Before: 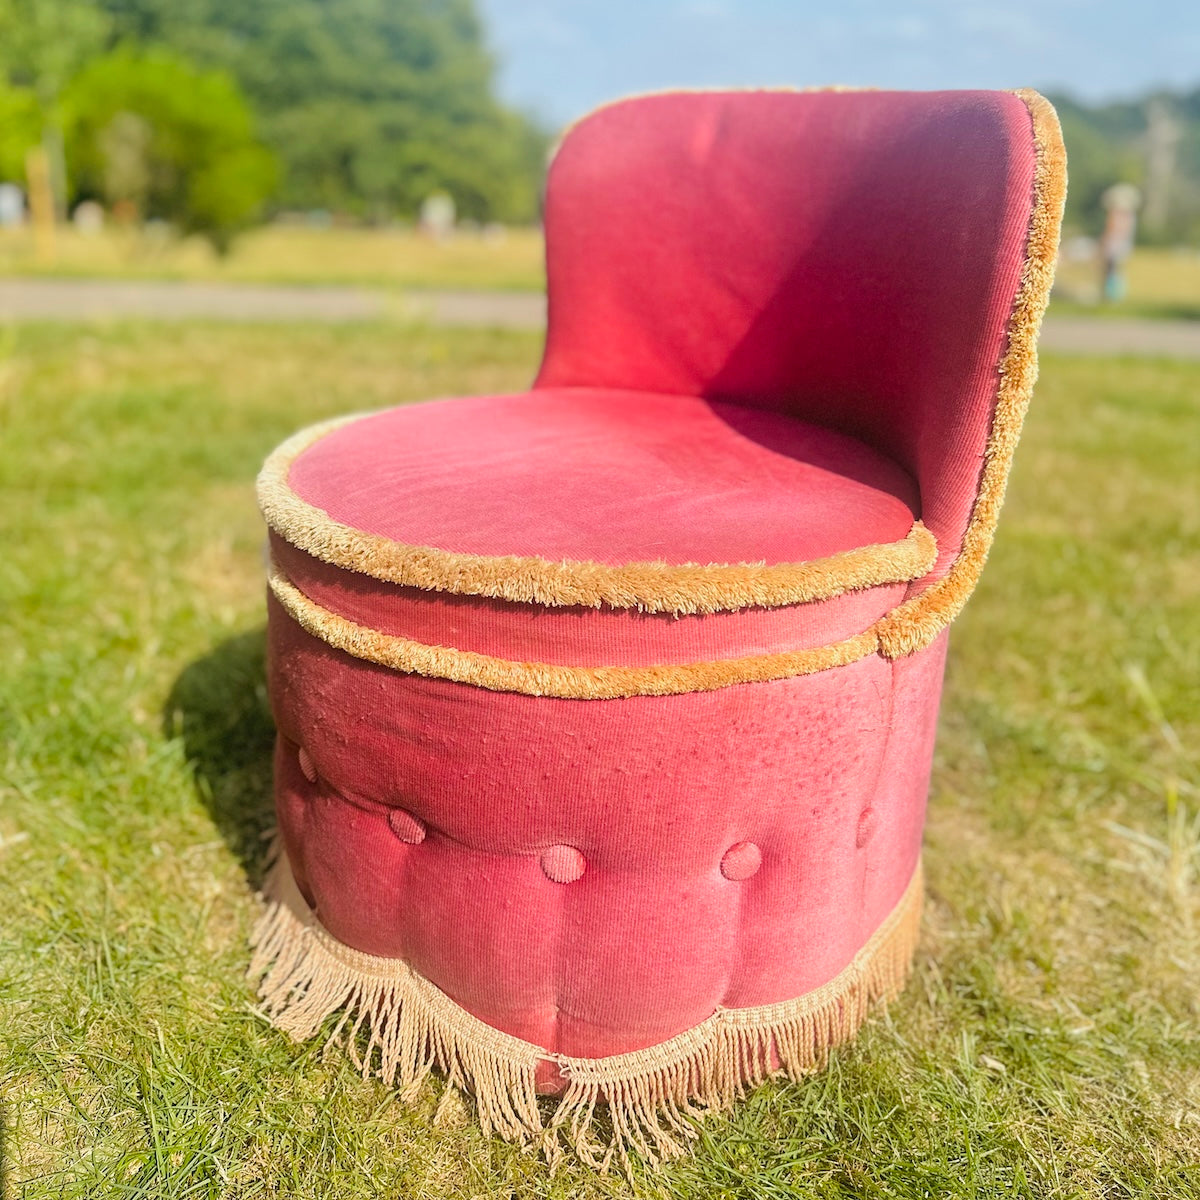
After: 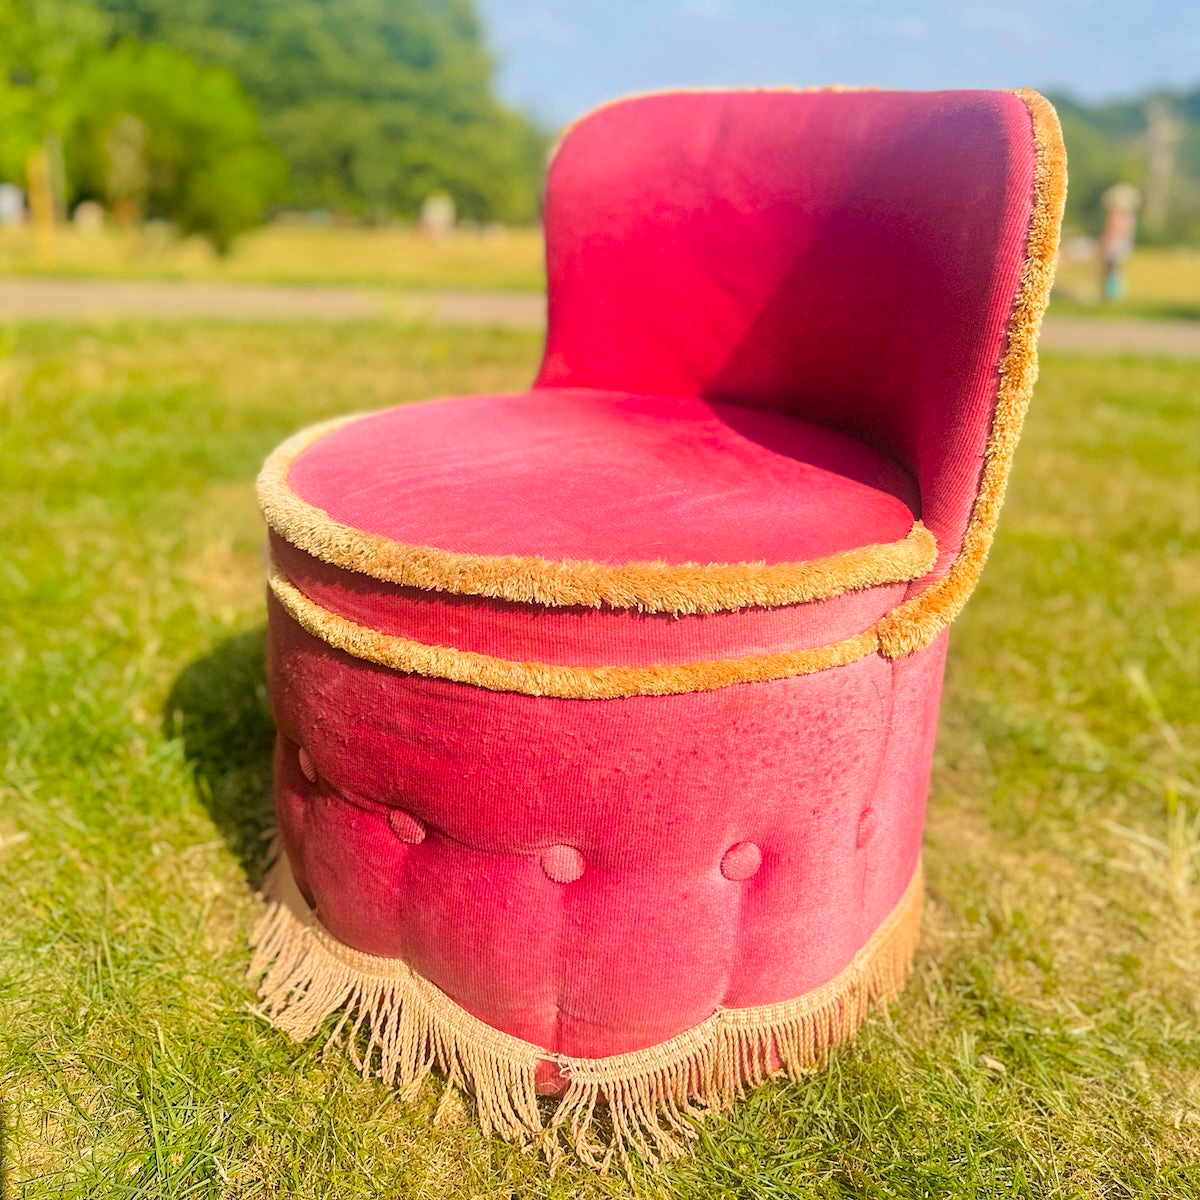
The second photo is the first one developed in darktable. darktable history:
color correction: highlights a* 3.5, highlights b* 2.14, saturation 1.22
velvia: on, module defaults
